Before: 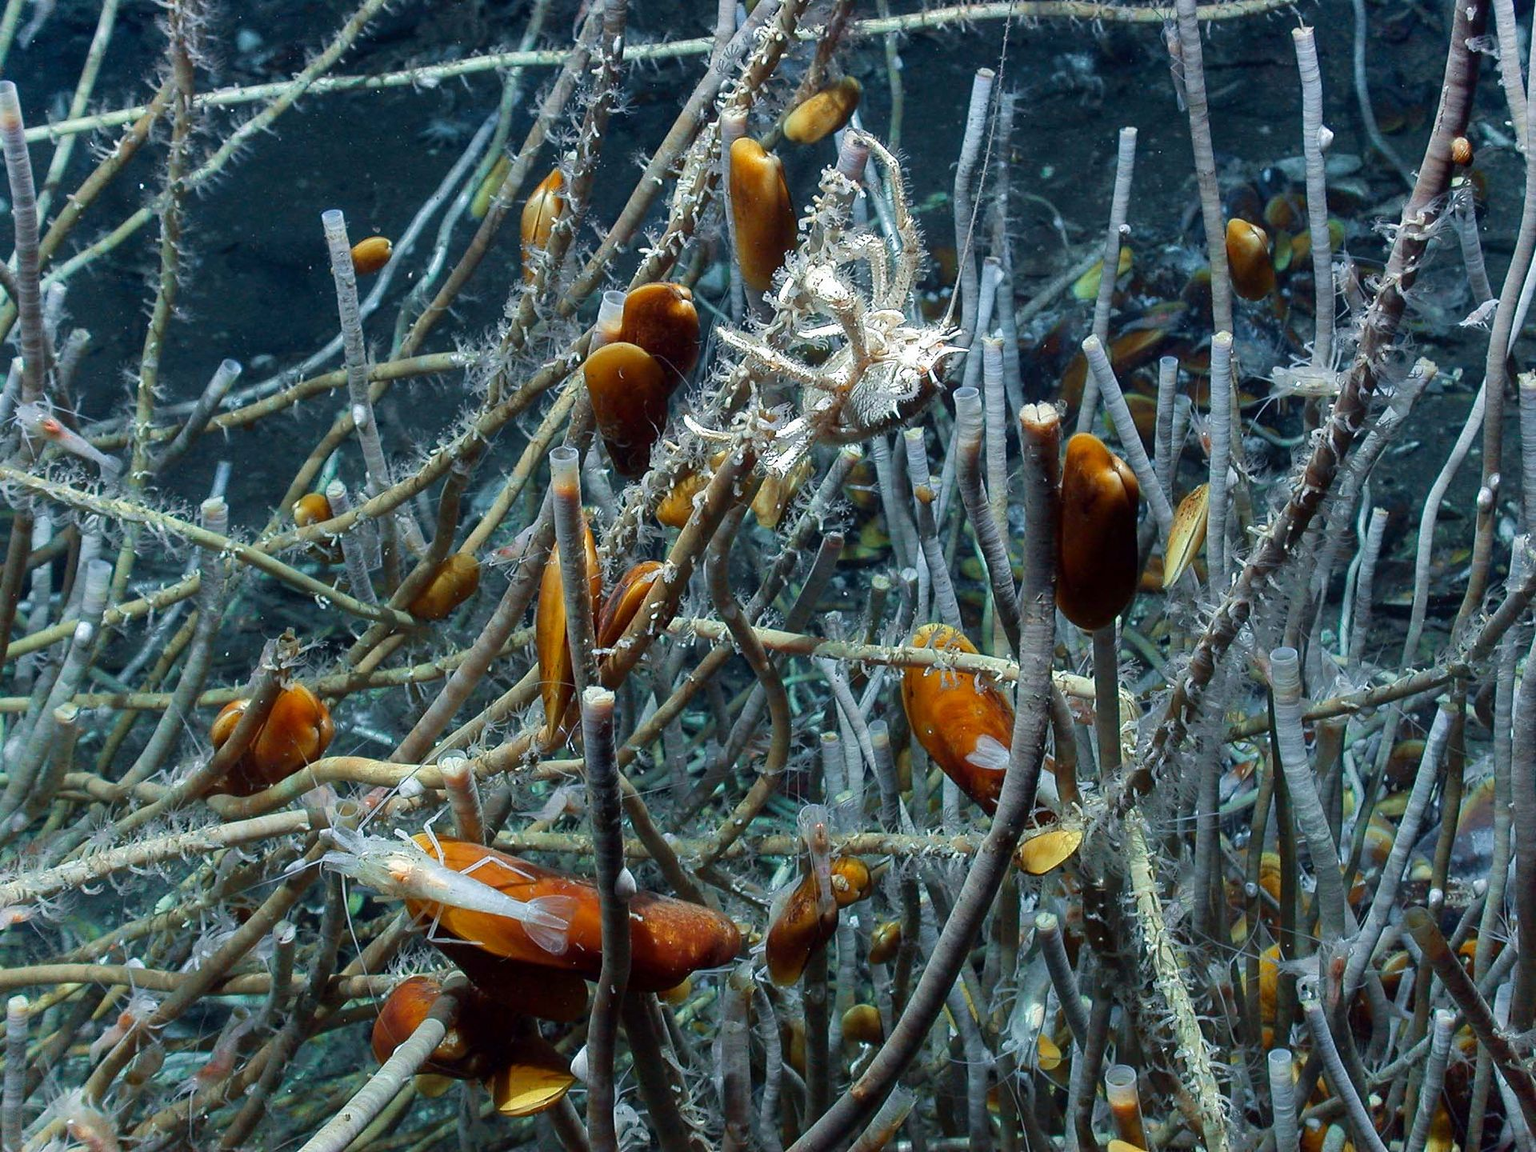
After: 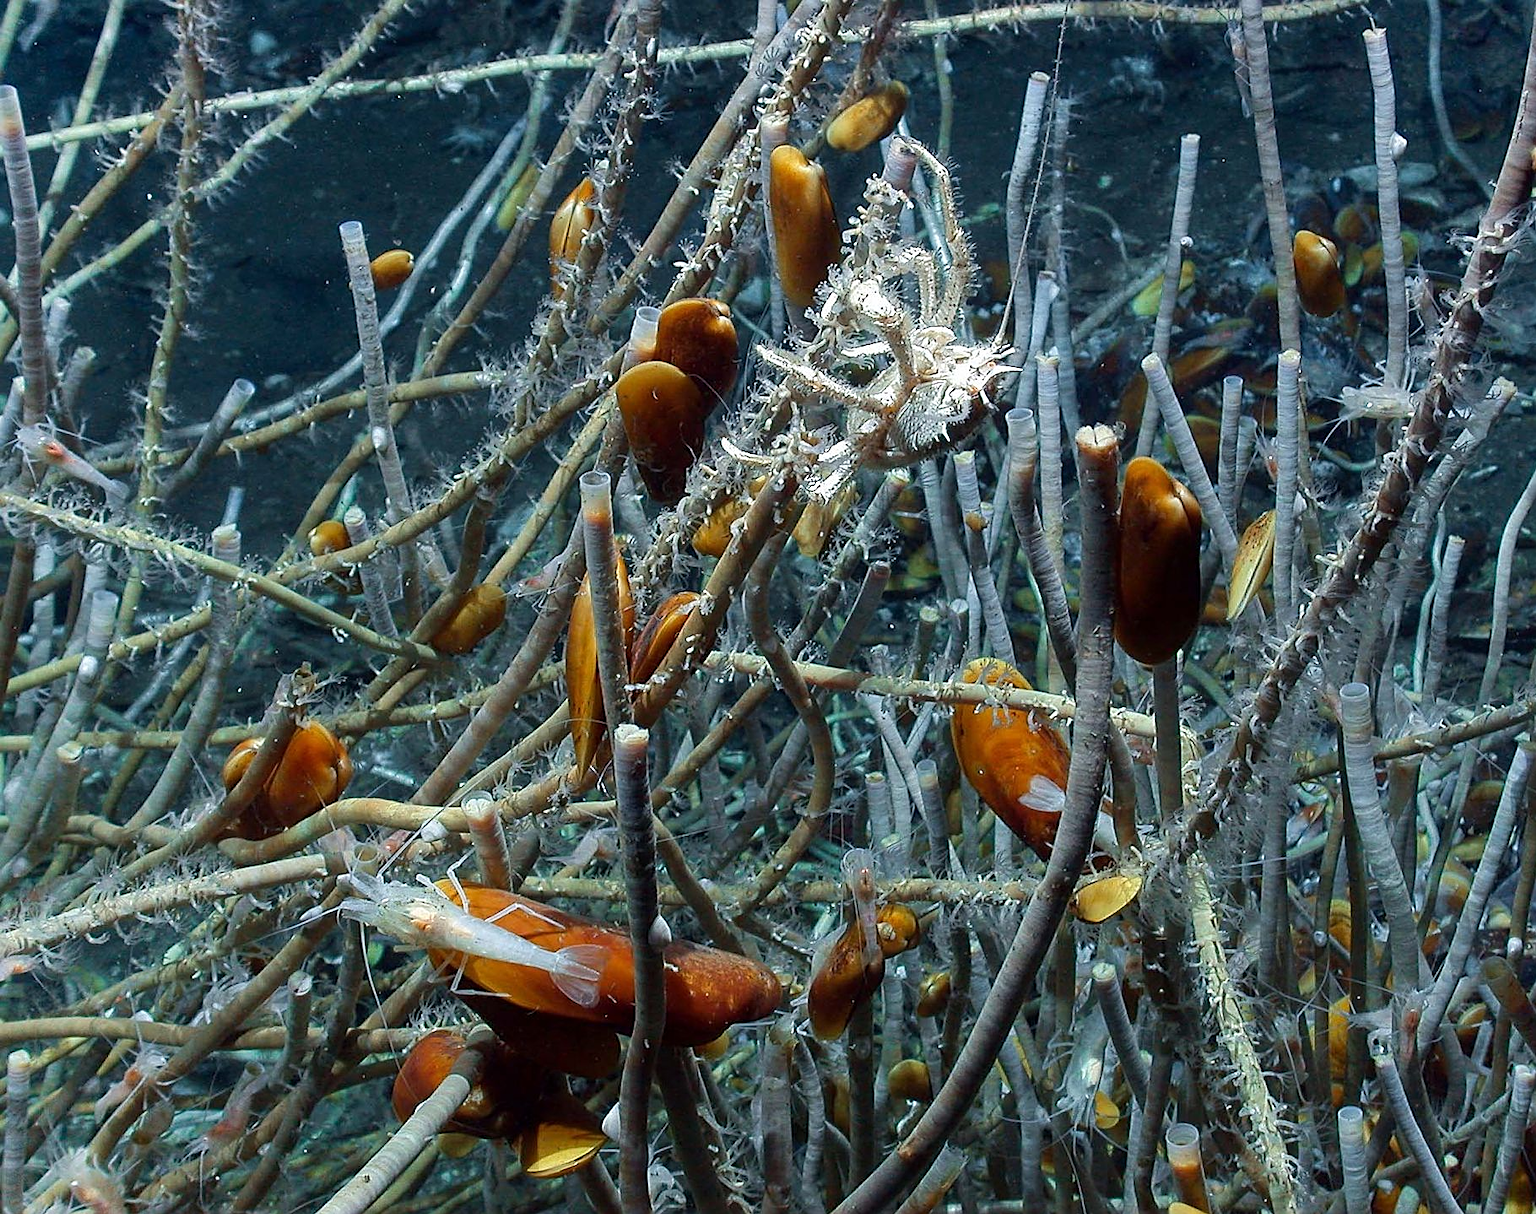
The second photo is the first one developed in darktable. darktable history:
crop and rotate: right 5.167%
sharpen: on, module defaults
